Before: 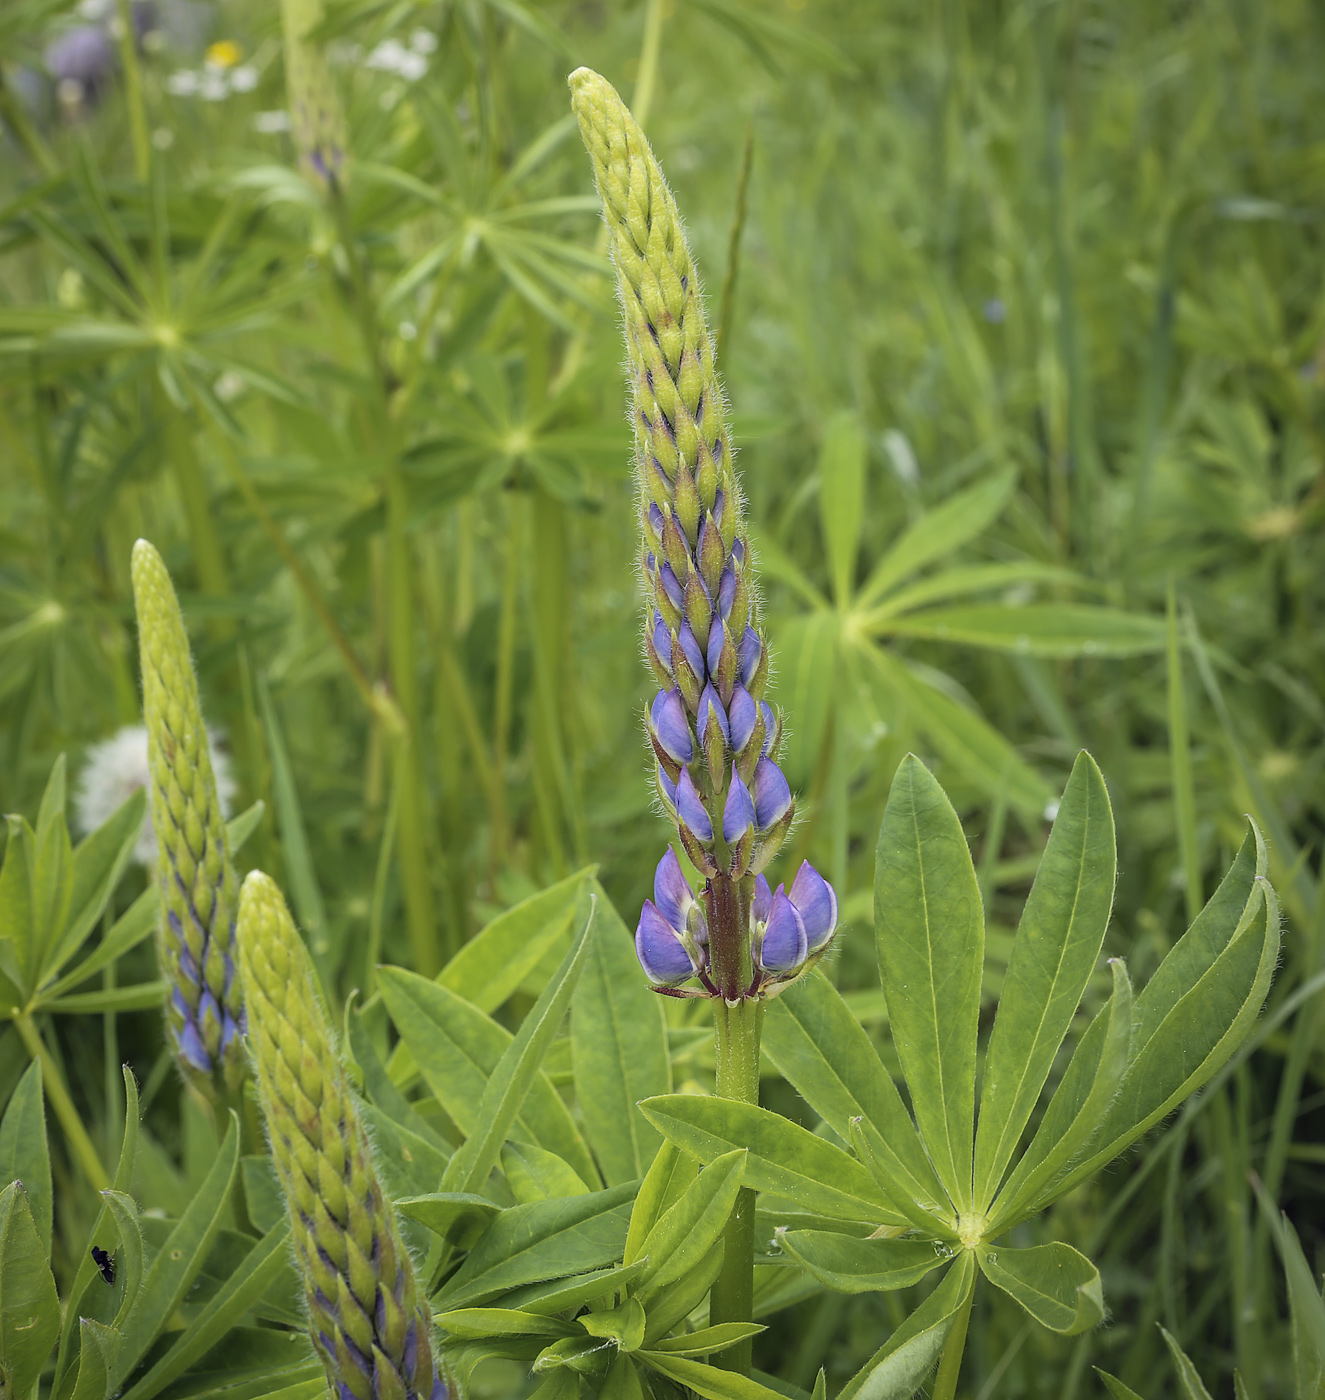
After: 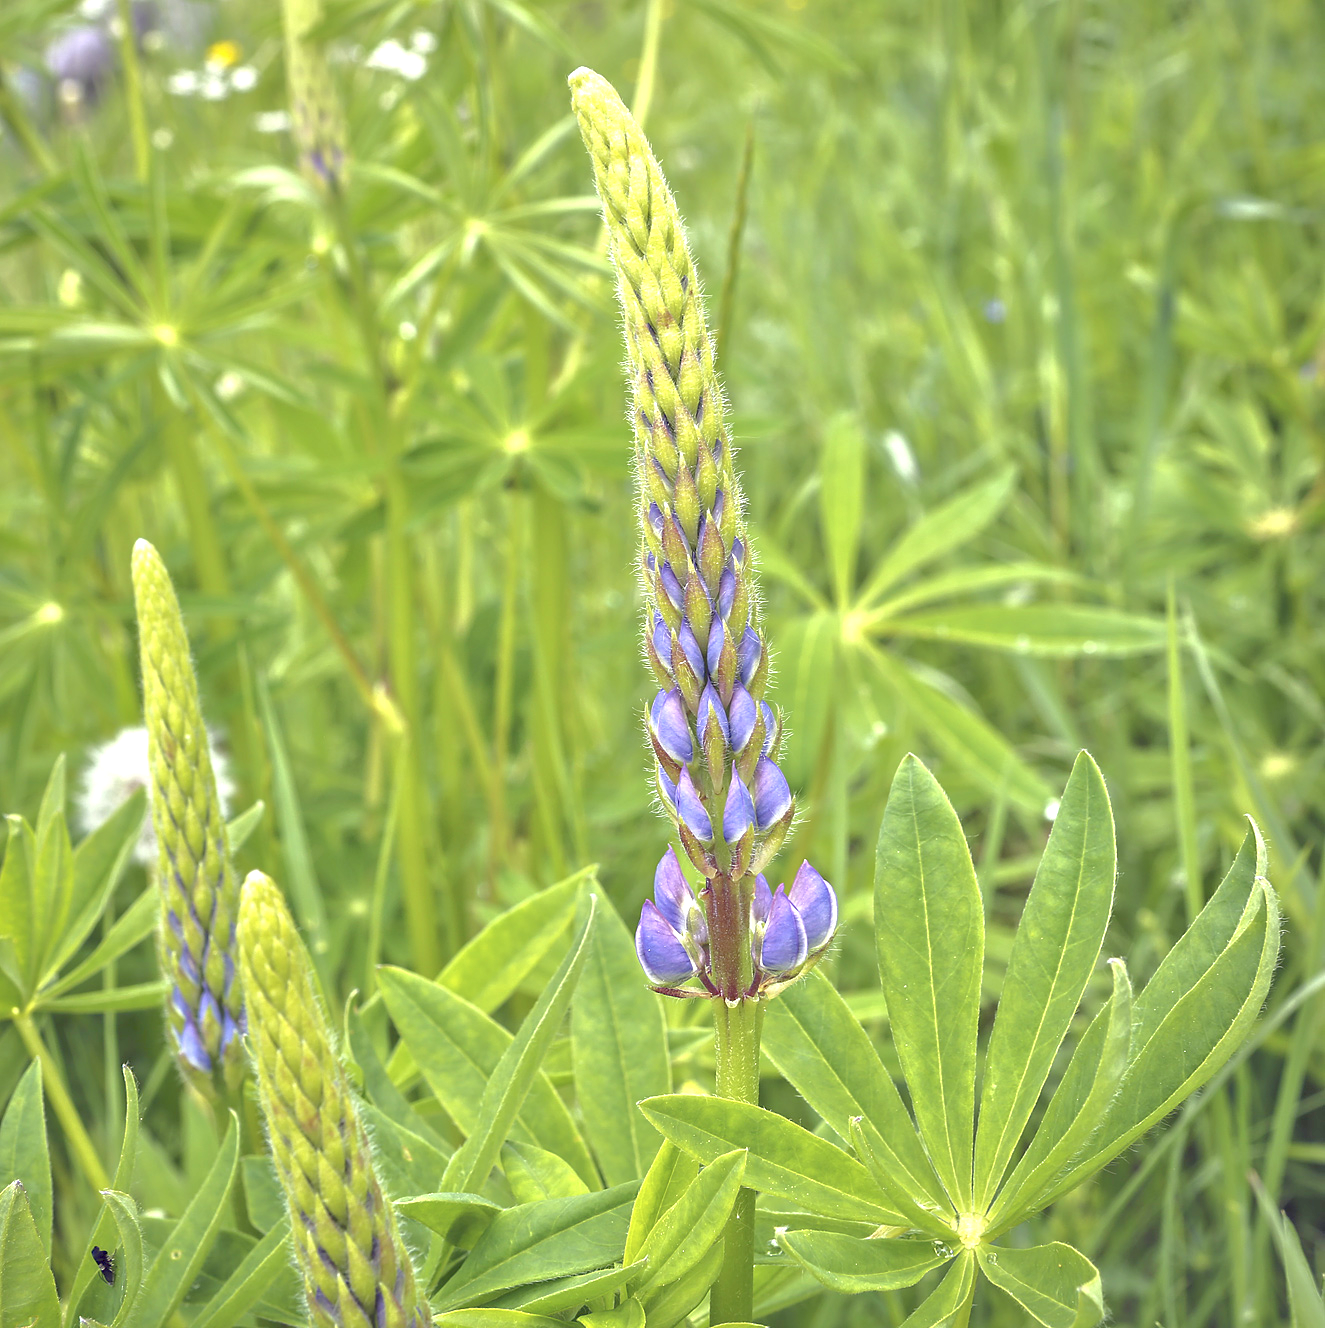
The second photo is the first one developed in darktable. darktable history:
exposure: exposure 1.089 EV, compensate highlight preservation false
tone equalizer: -8 EV 2 EV, -7 EV 2 EV, -6 EV 2 EV, -5 EV 2 EV, -4 EV 2 EV, -3 EV 1.5 EV, -2 EV 1 EV, -1 EV 0.5 EV
tone curve: curves: ch0 [(0, 0) (0.568, 0.517) (0.8, 0.717) (1, 1)]
crop and rotate: top 0%, bottom 5.097%
